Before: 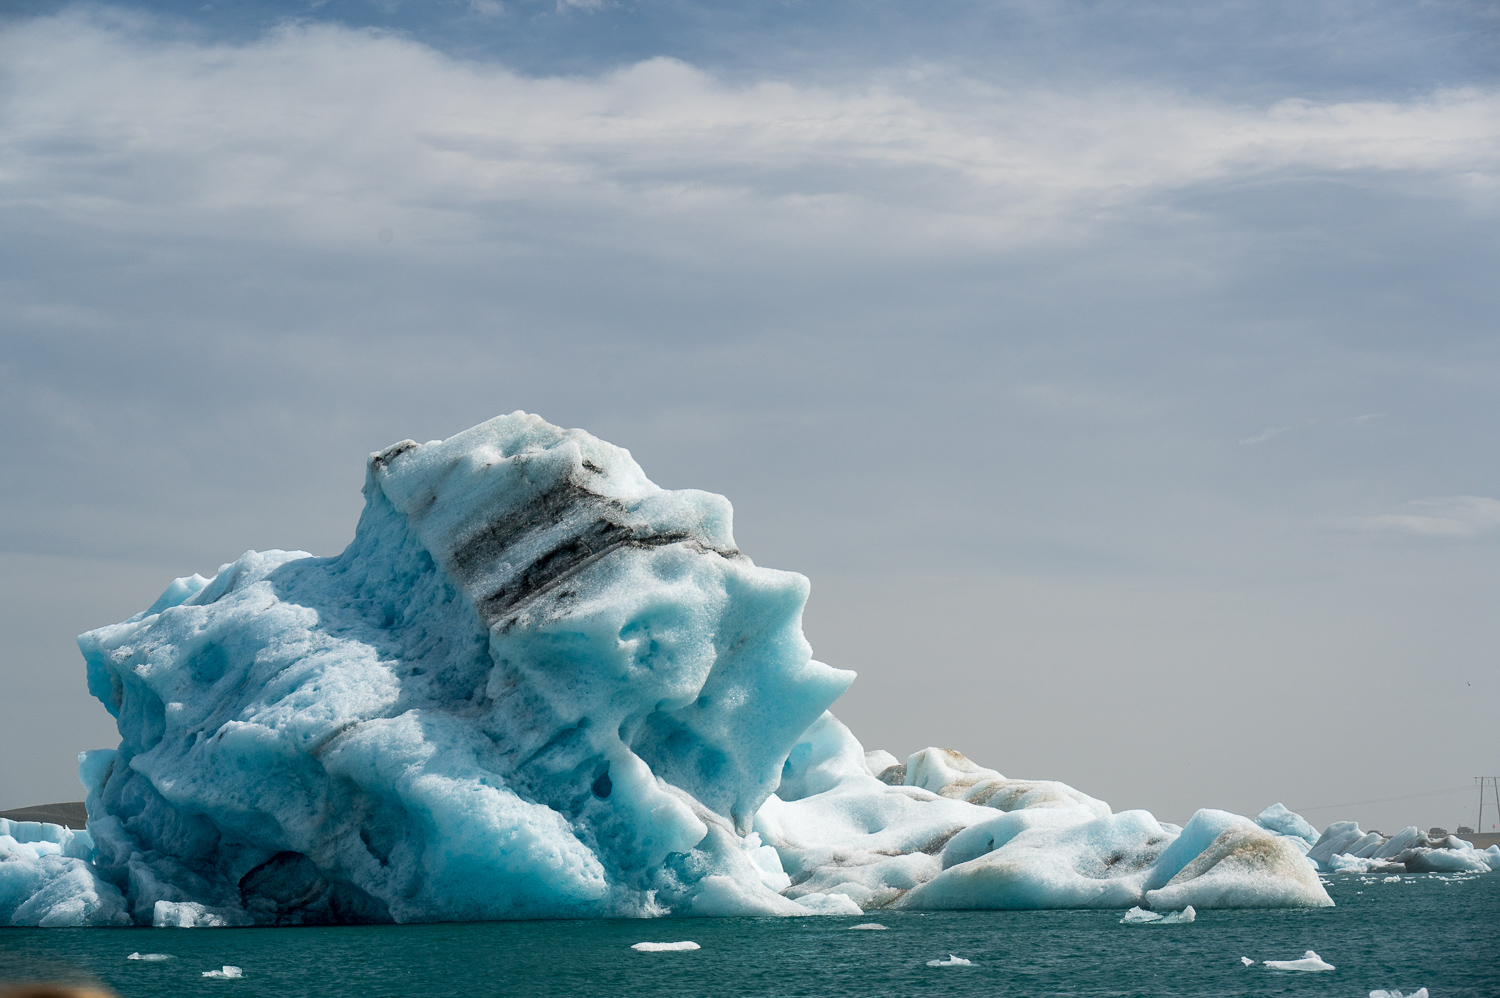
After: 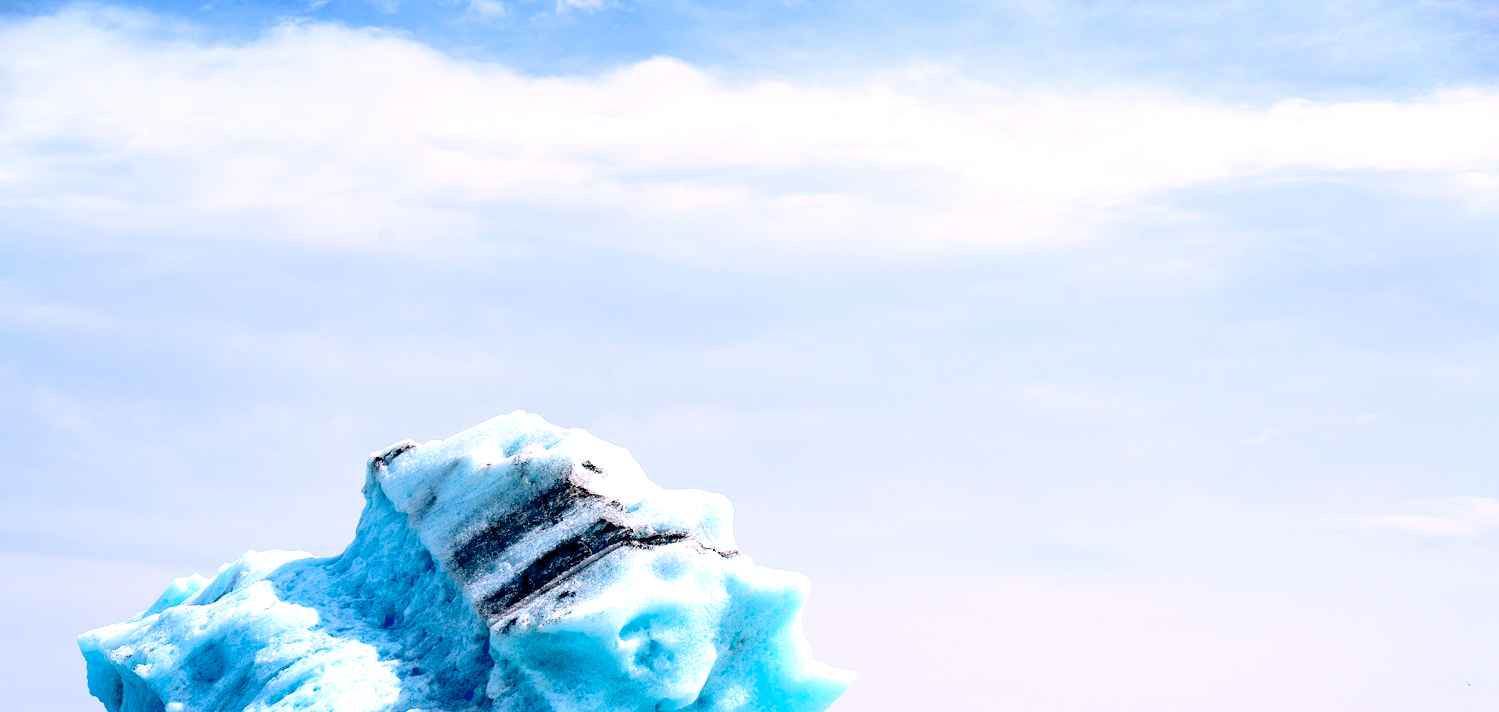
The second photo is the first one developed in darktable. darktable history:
contrast brightness saturation: contrast 0.2, brightness 0.16, saturation 0.22
crop: bottom 28.576%
exposure: black level correction 0.035, exposure 0.9 EV, compensate highlight preservation false
white balance: red 1.05, blue 1.072
